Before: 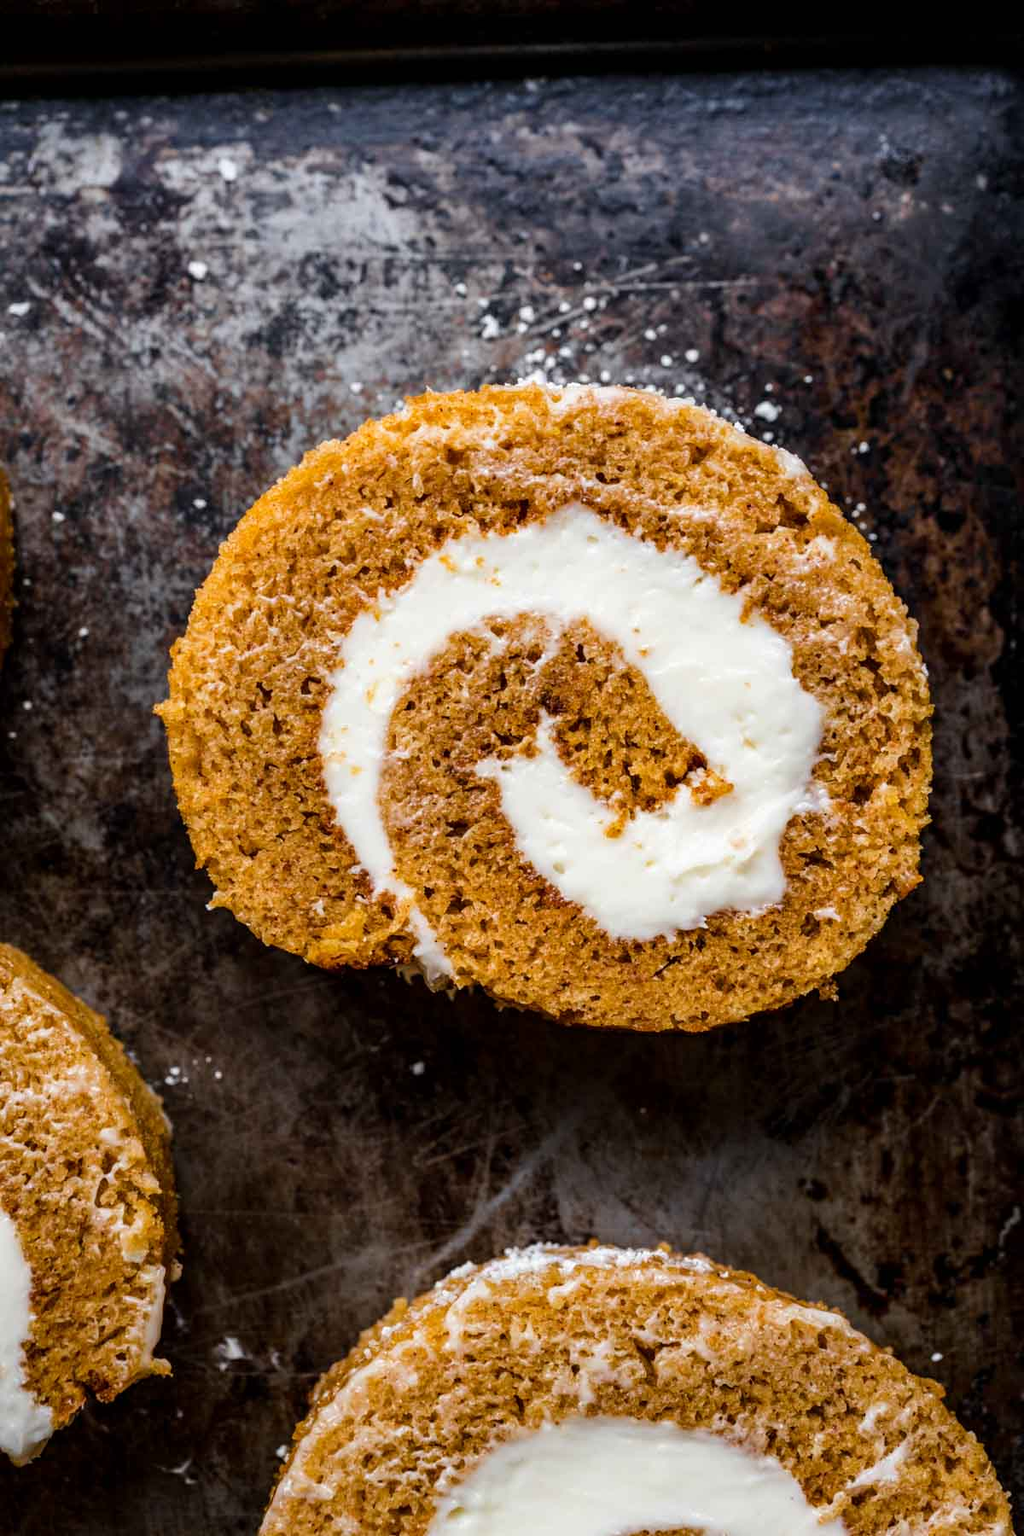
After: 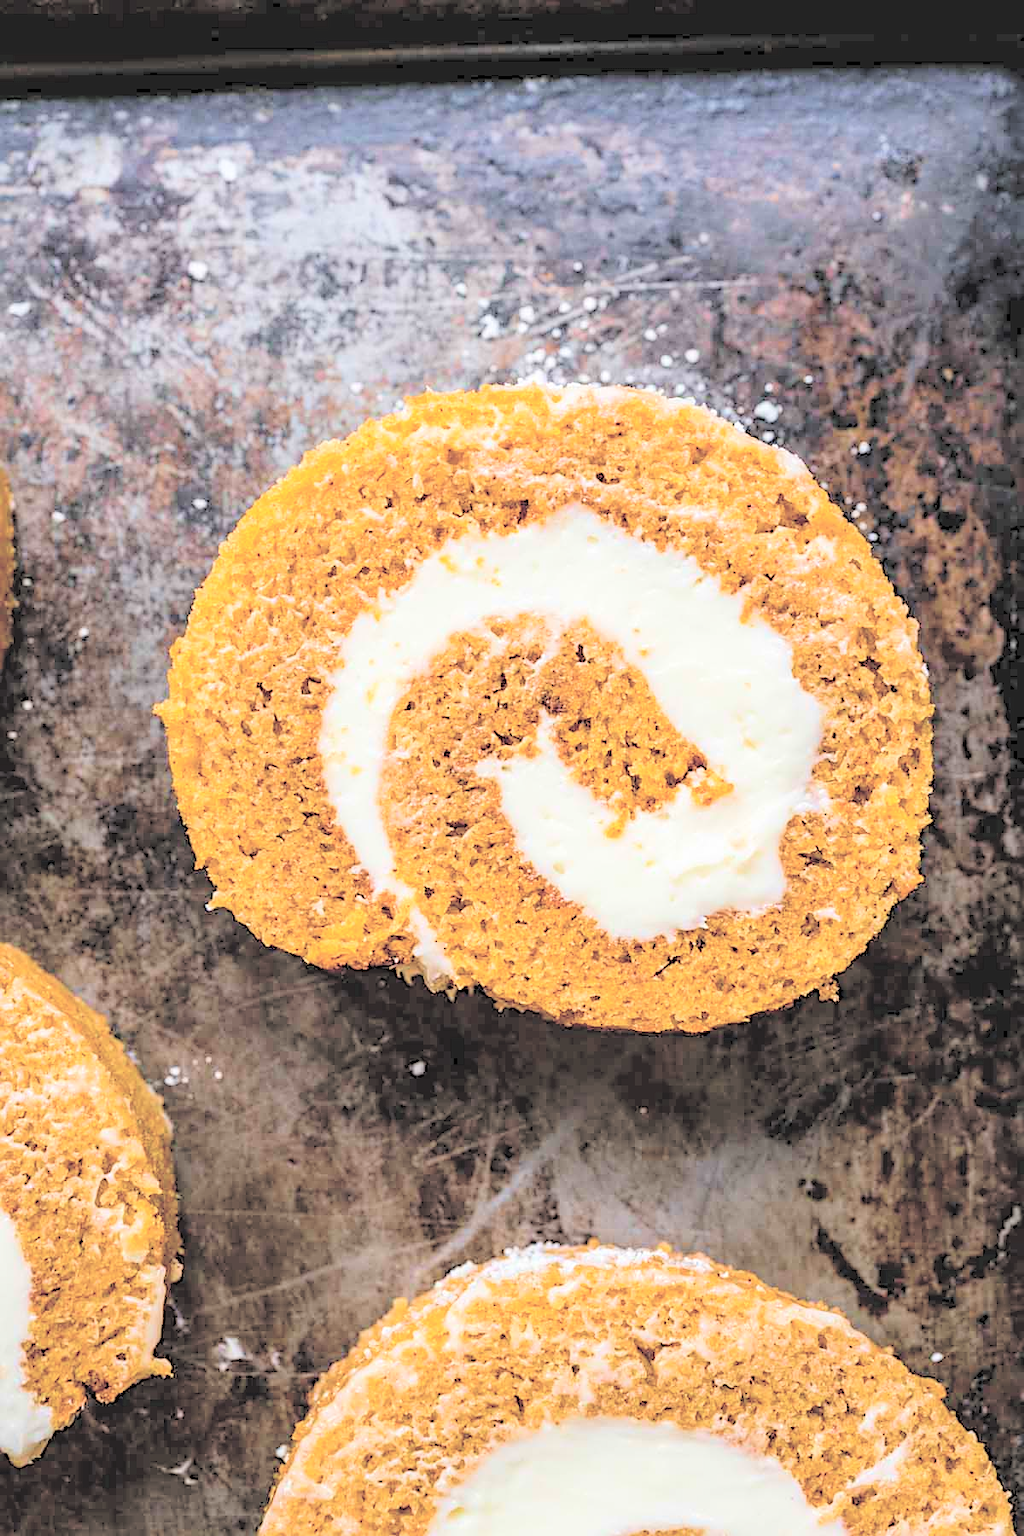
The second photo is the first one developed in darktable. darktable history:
velvia: on, module defaults
sharpen: amount 0.498
contrast brightness saturation: brightness 0.997
